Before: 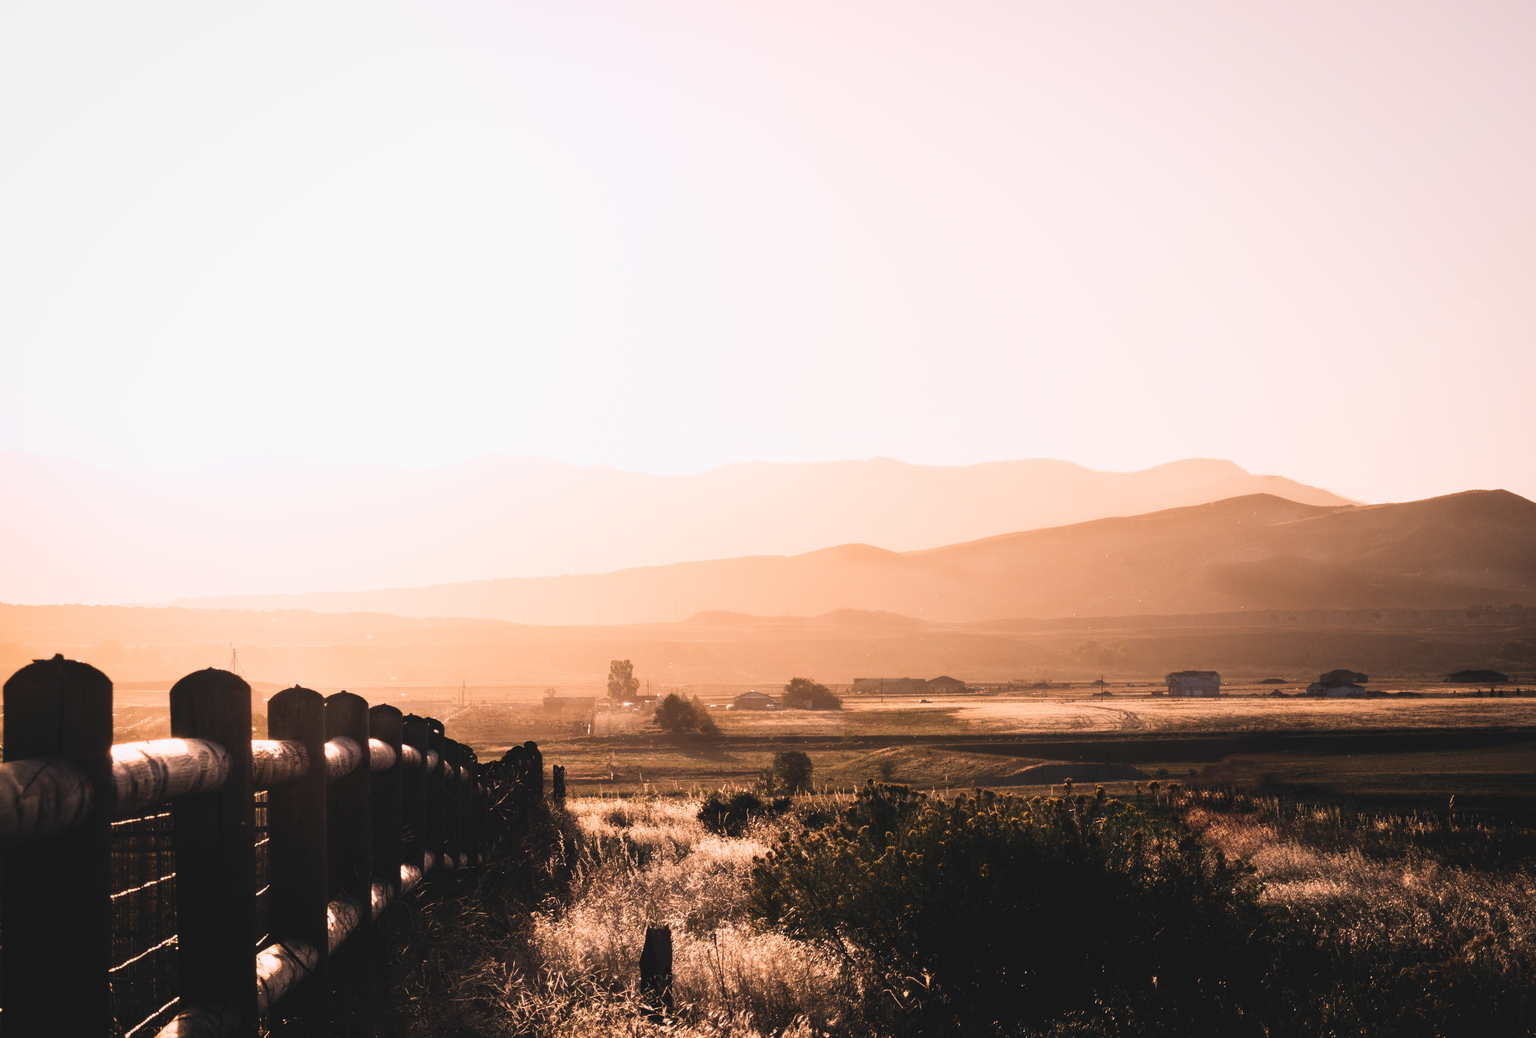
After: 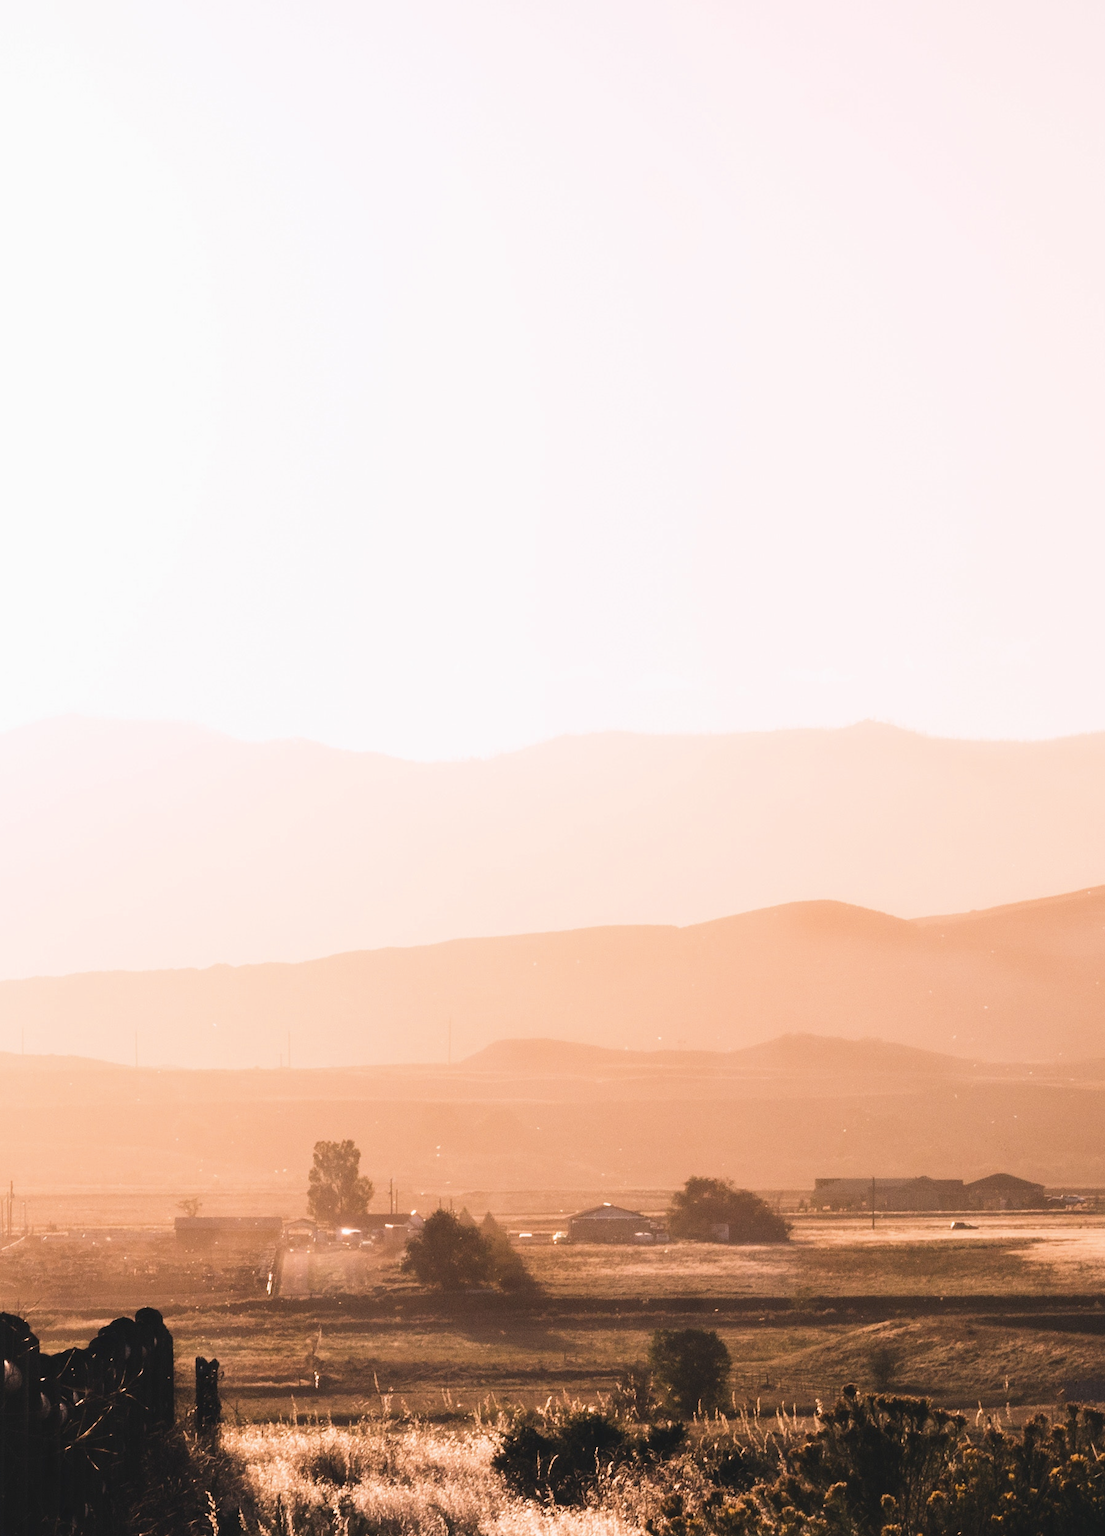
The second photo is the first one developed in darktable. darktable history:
crop and rotate: left 29.851%, top 10.332%, right 35.238%, bottom 17.923%
color zones: curves: ch0 [(0.068, 0.464) (0.25, 0.5) (0.48, 0.508) (0.75, 0.536) (0.886, 0.476) (0.967, 0.456)]; ch1 [(0.066, 0.456) (0.25, 0.5) (0.616, 0.508) (0.746, 0.56) (0.934, 0.444)]
levels: mode automatic, levels [0, 0.51, 1]
